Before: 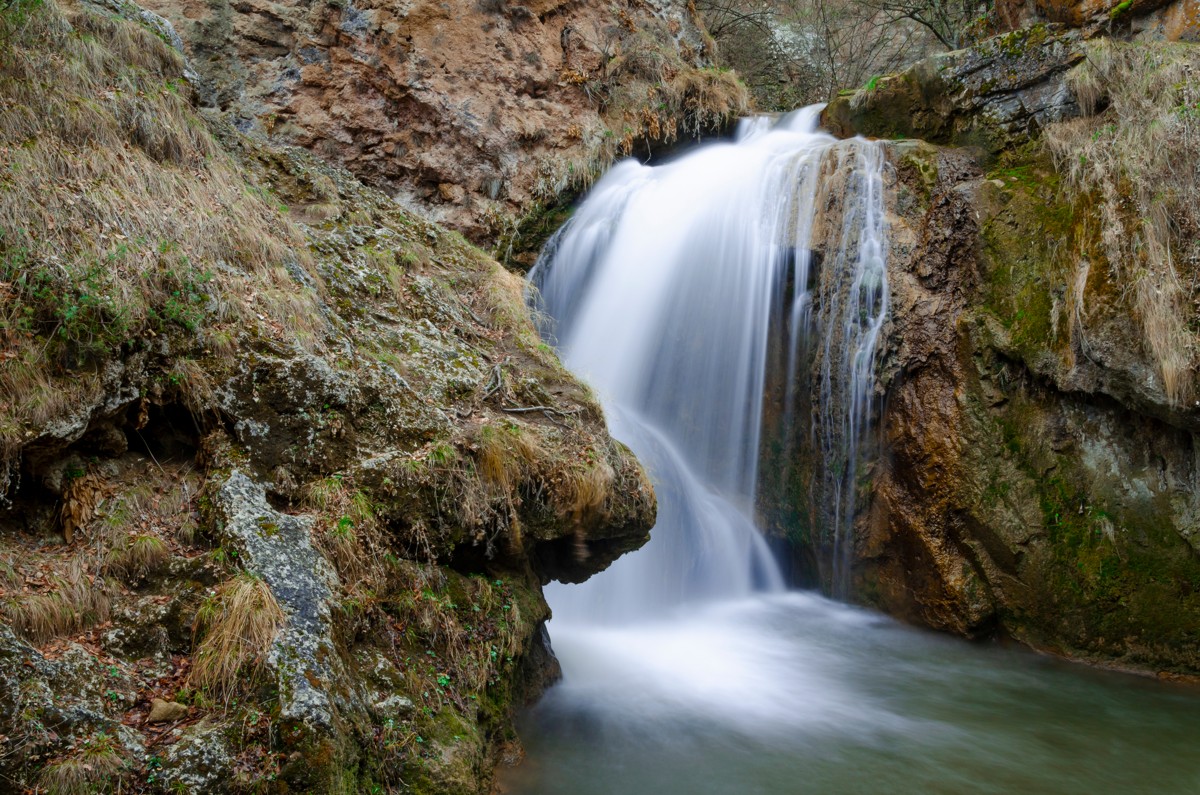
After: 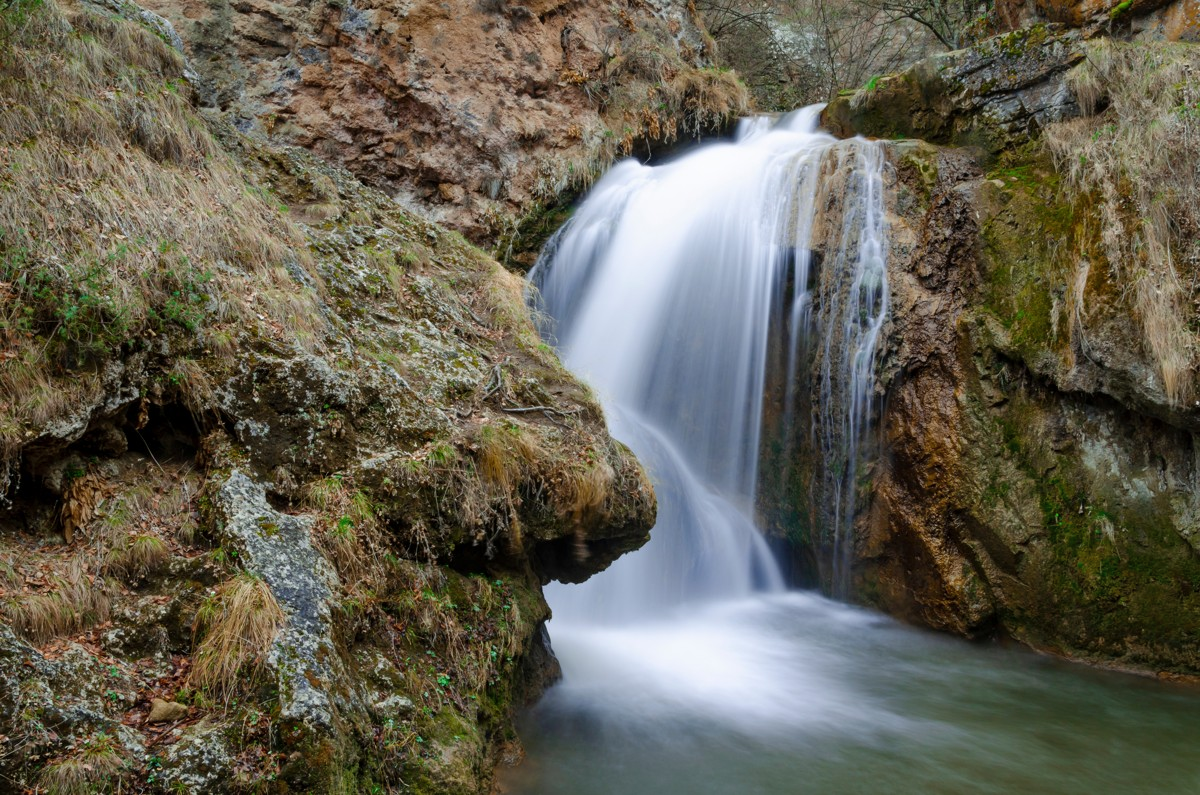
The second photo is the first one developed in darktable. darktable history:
shadows and highlights: shadows 34.65, highlights -34.77, soften with gaussian
